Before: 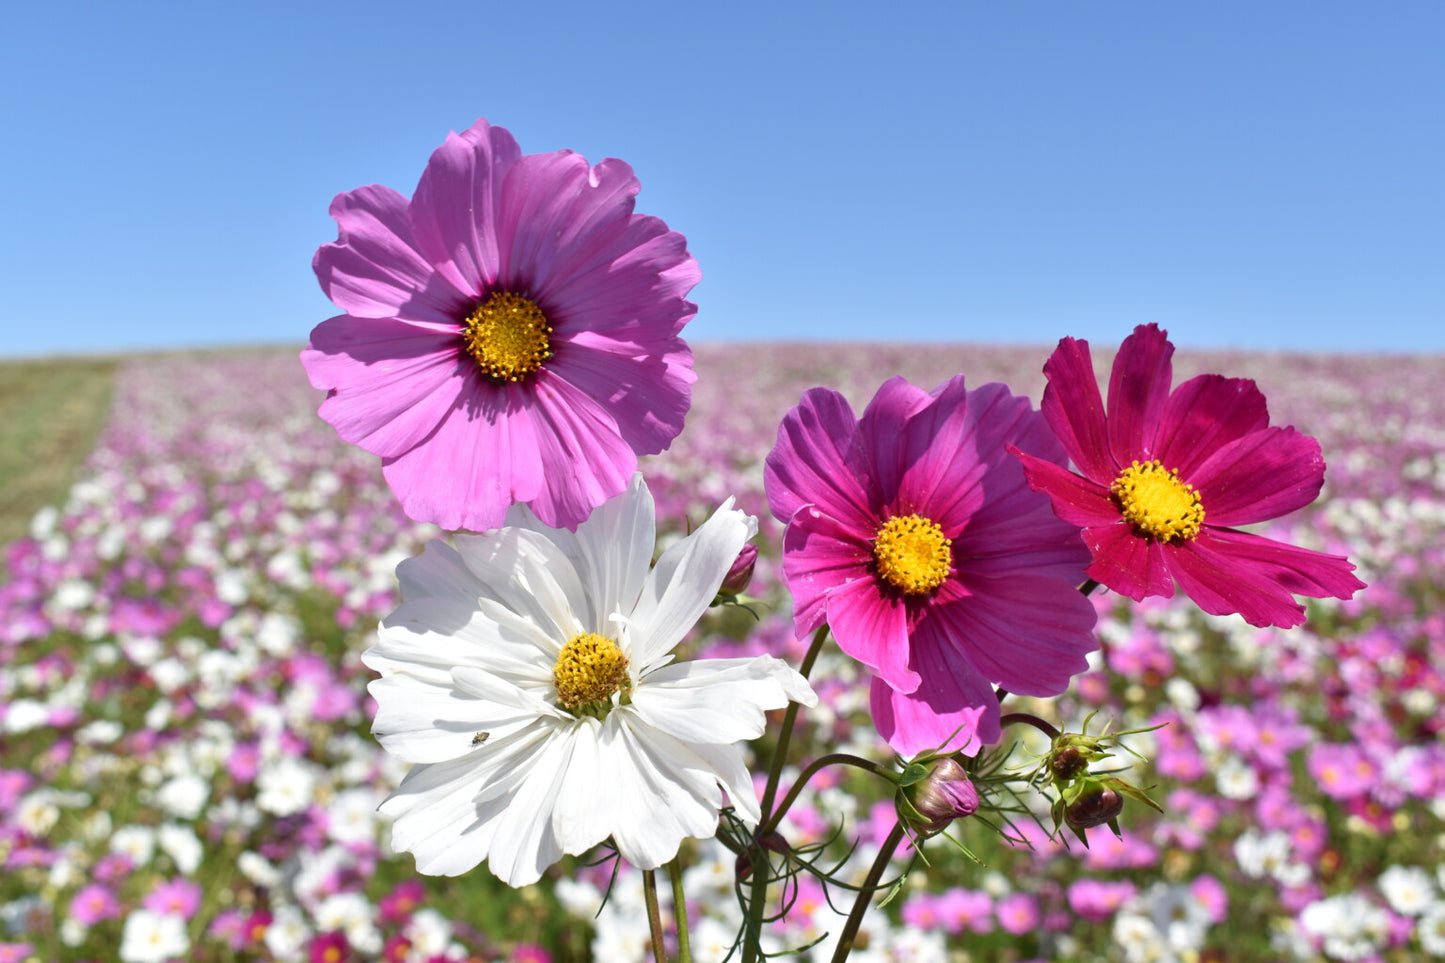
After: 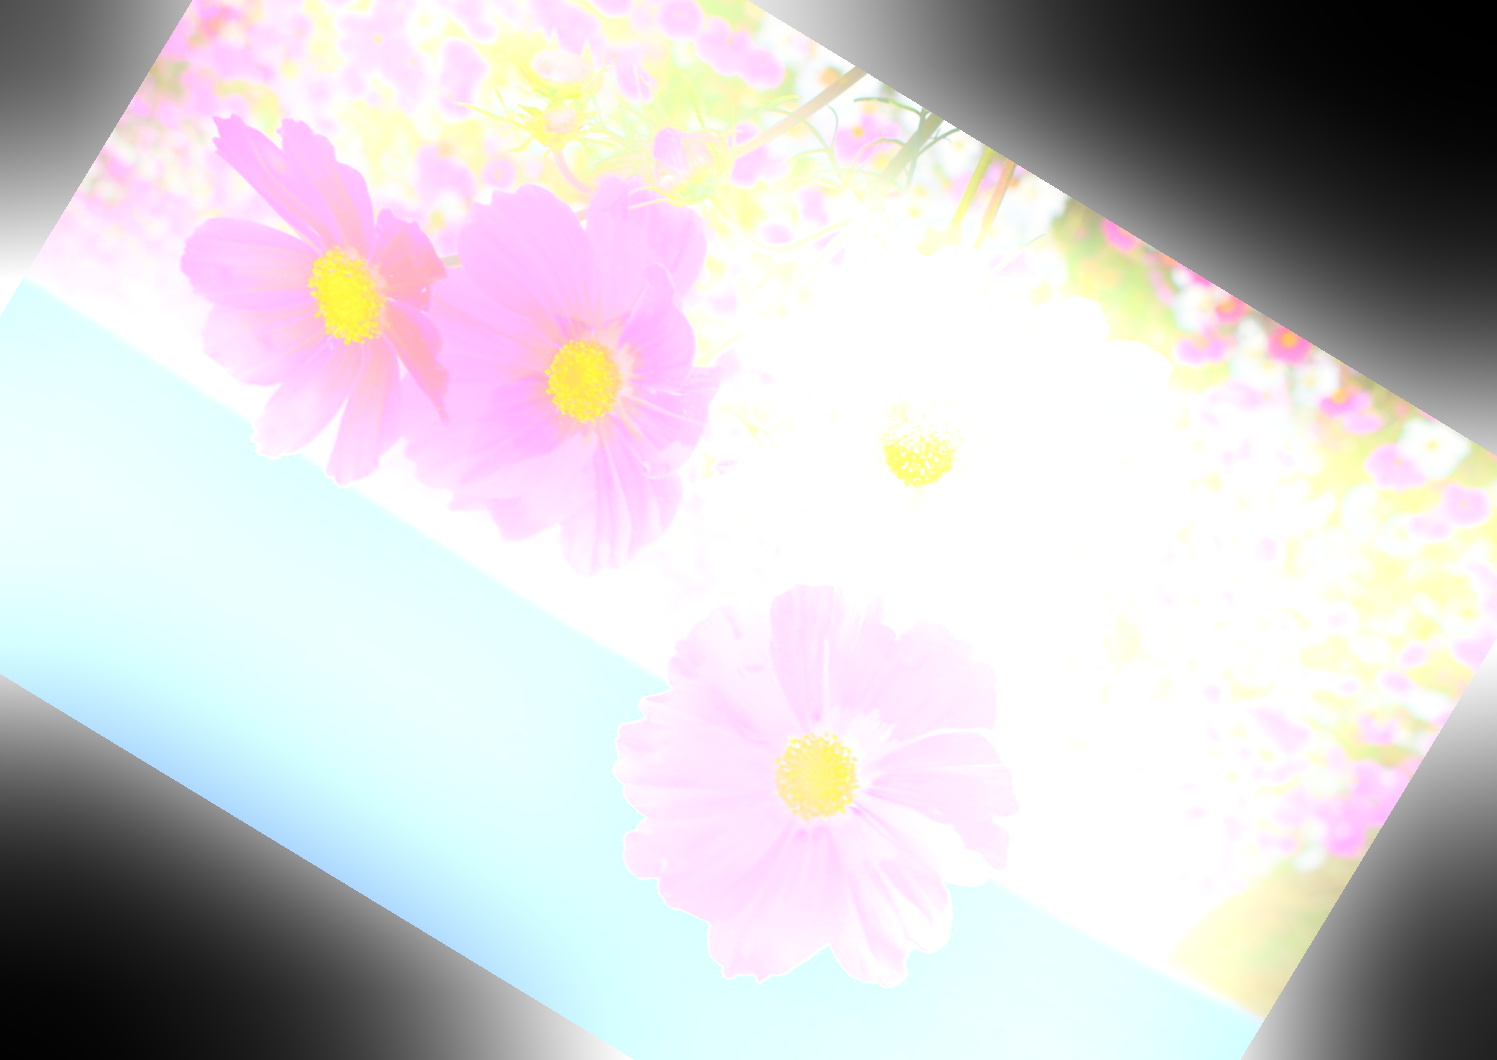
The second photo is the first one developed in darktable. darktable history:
crop and rotate: angle 148.68°, left 9.111%, top 15.603%, right 4.588%, bottom 17.041%
bloom: size 25%, threshold 5%, strength 90%
